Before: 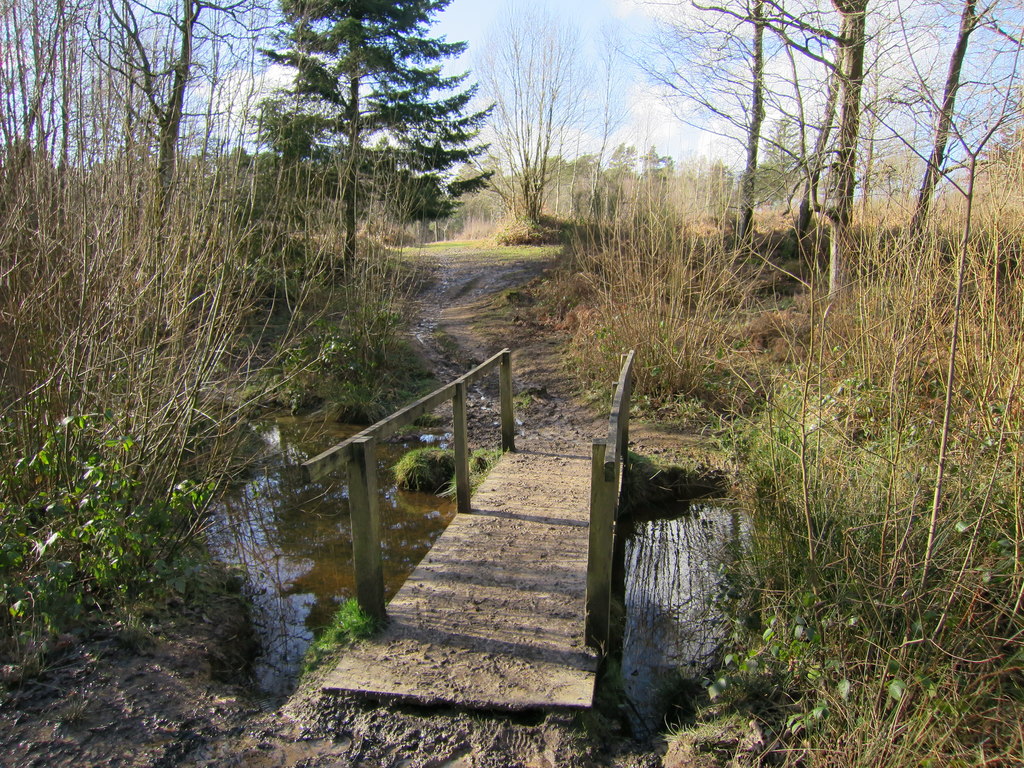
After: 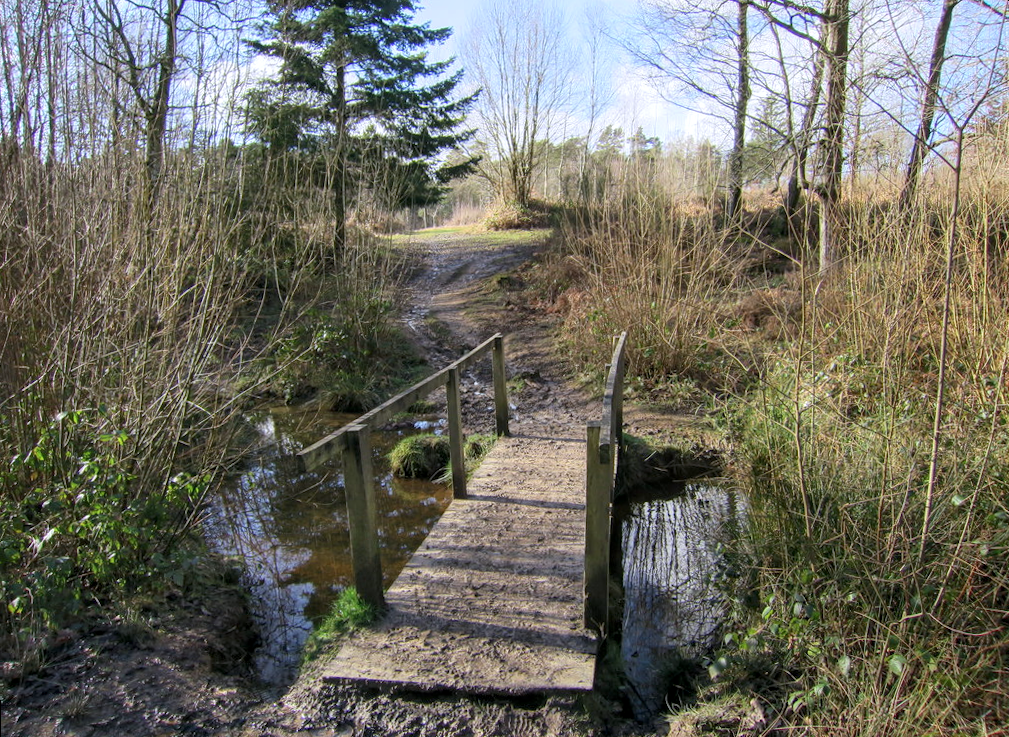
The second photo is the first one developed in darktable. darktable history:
color calibration: illuminant as shot in camera, x 0.358, y 0.373, temperature 4628.91 K
local contrast: on, module defaults
rotate and perspective: rotation -1.42°, crop left 0.016, crop right 0.984, crop top 0.035, crop bottom 0.965
